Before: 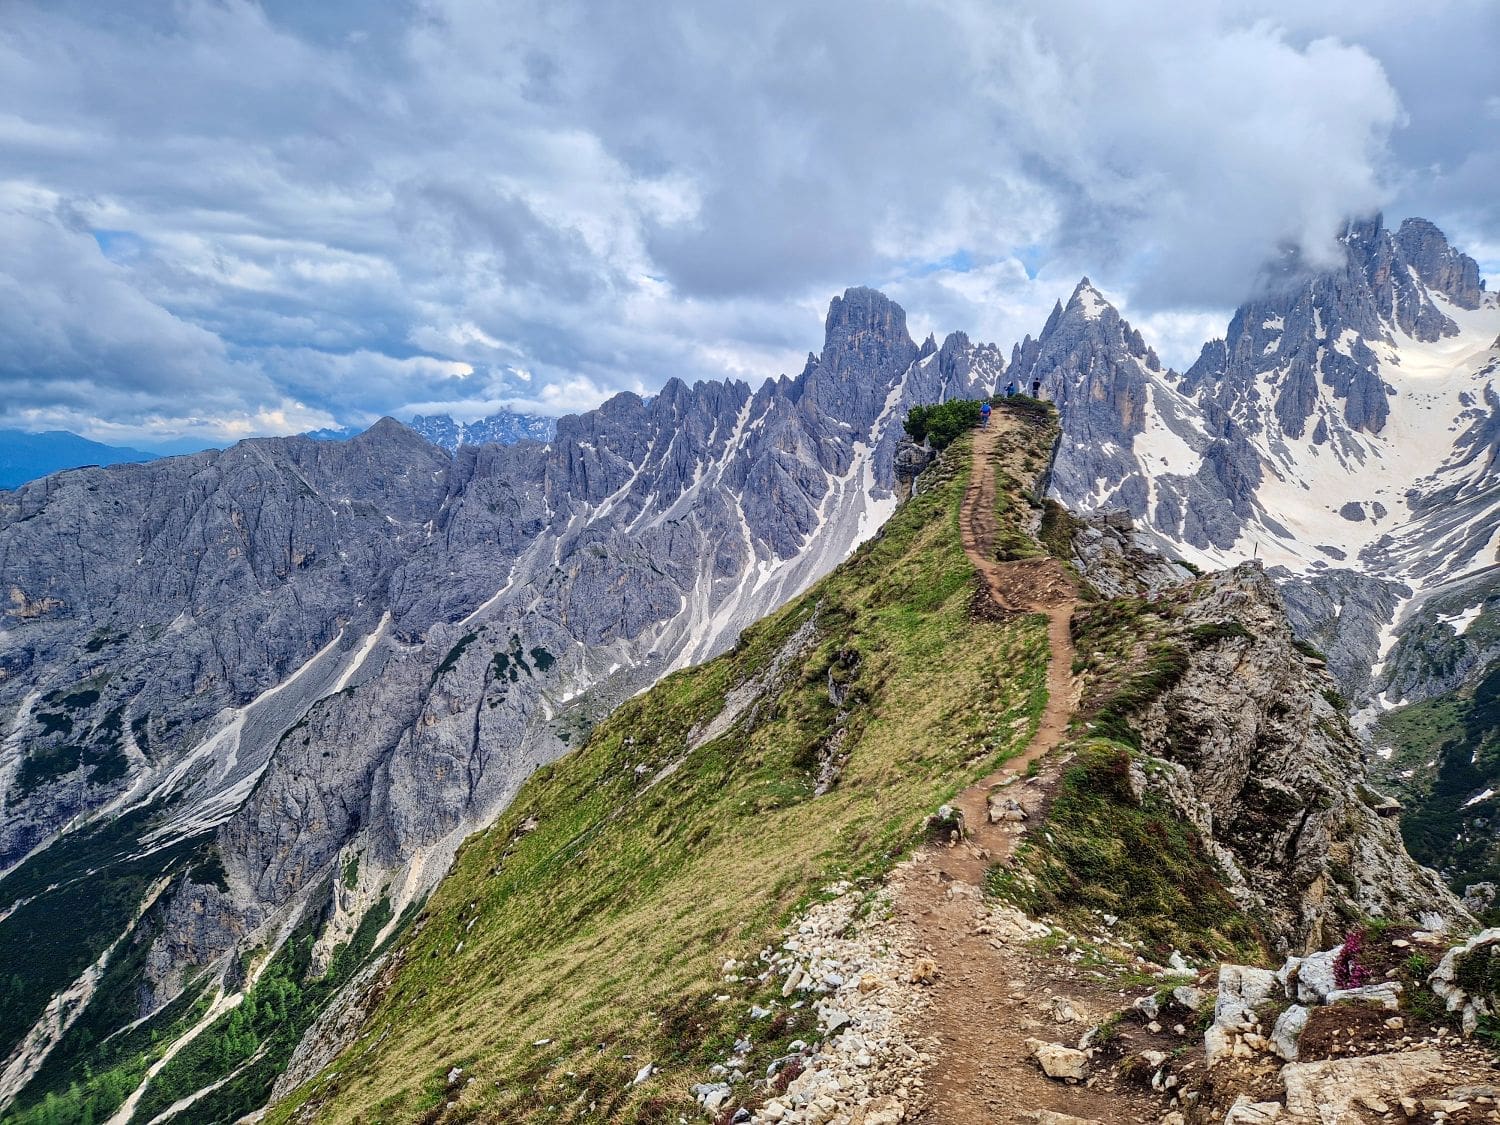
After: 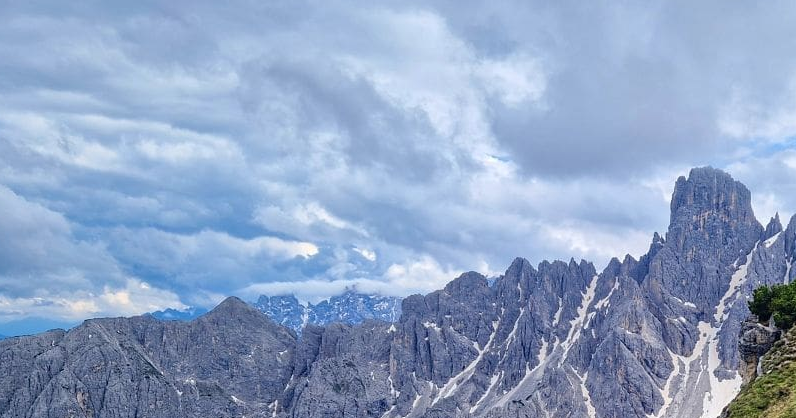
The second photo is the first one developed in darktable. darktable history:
crop: left 10.36%, top 10.739%, right 36.528%, bottom 52.062%
